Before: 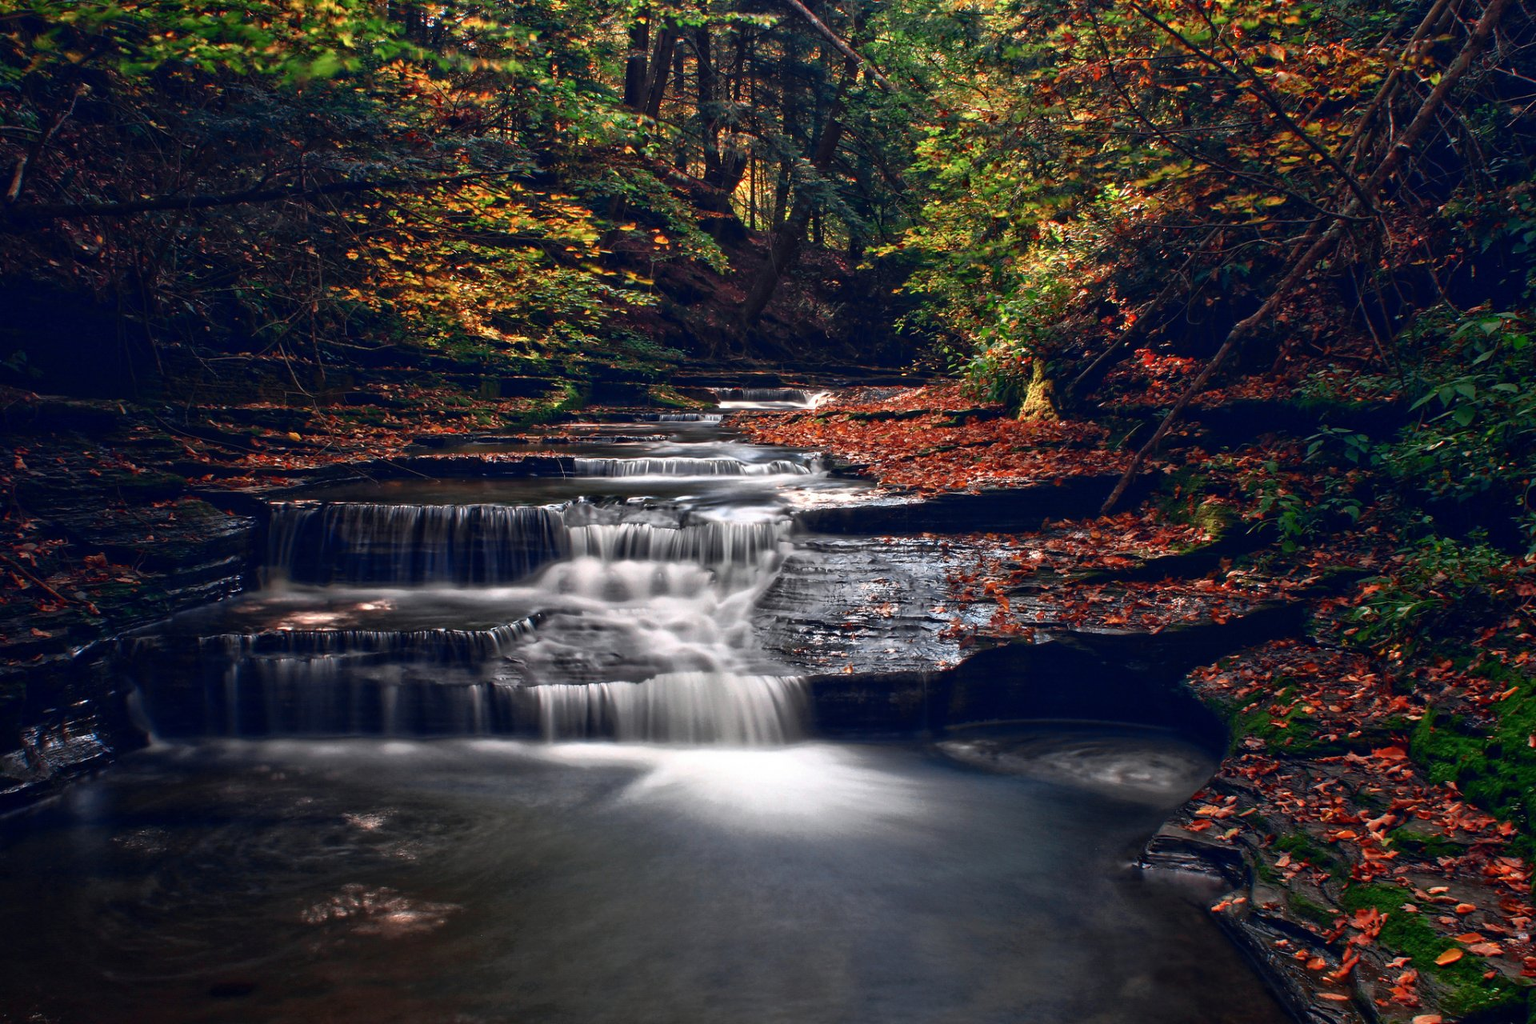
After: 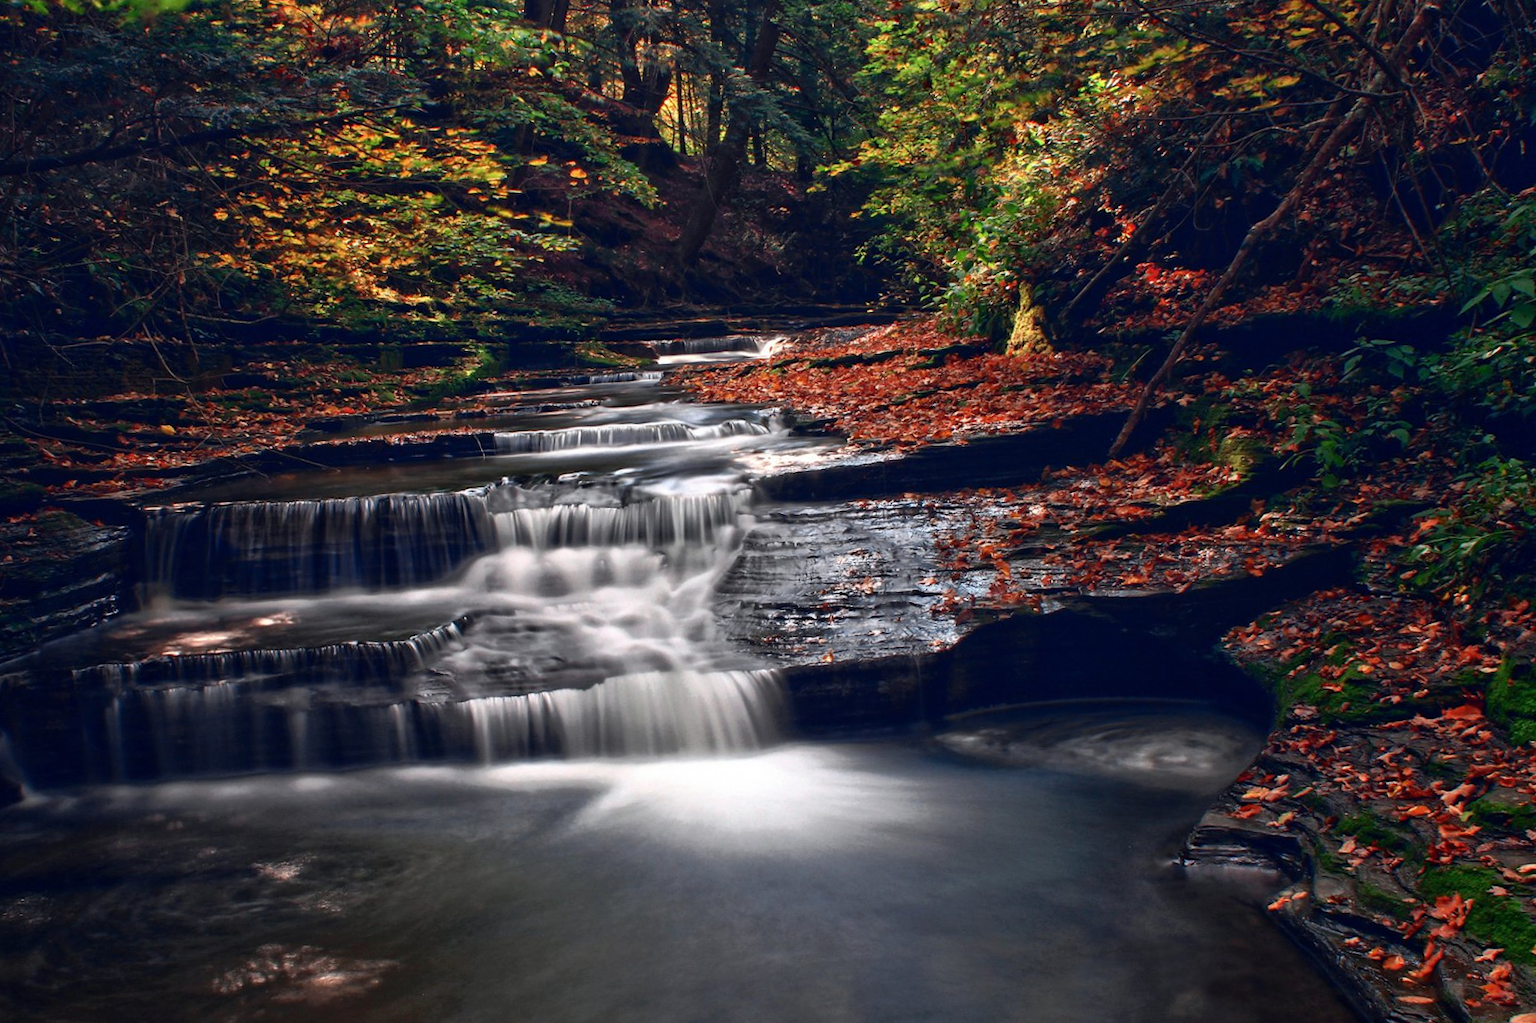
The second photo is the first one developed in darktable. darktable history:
crop and rotate: angle 3.8°, left 5.634%, top 5.706%
